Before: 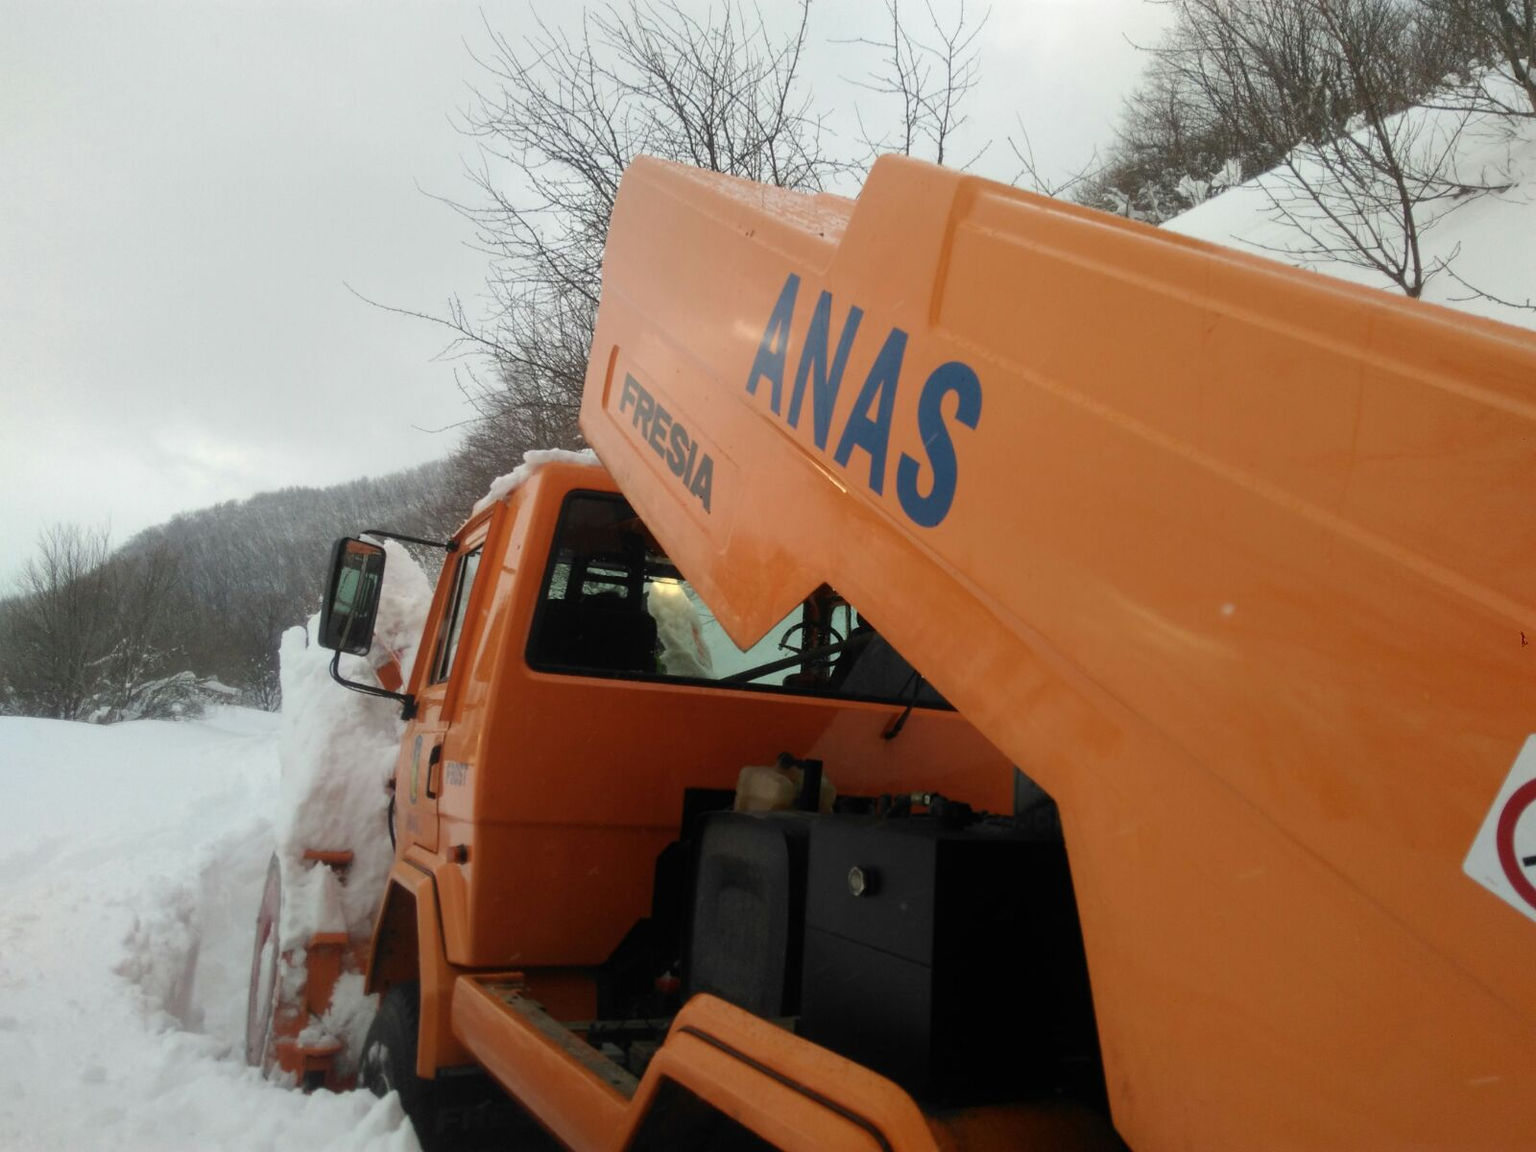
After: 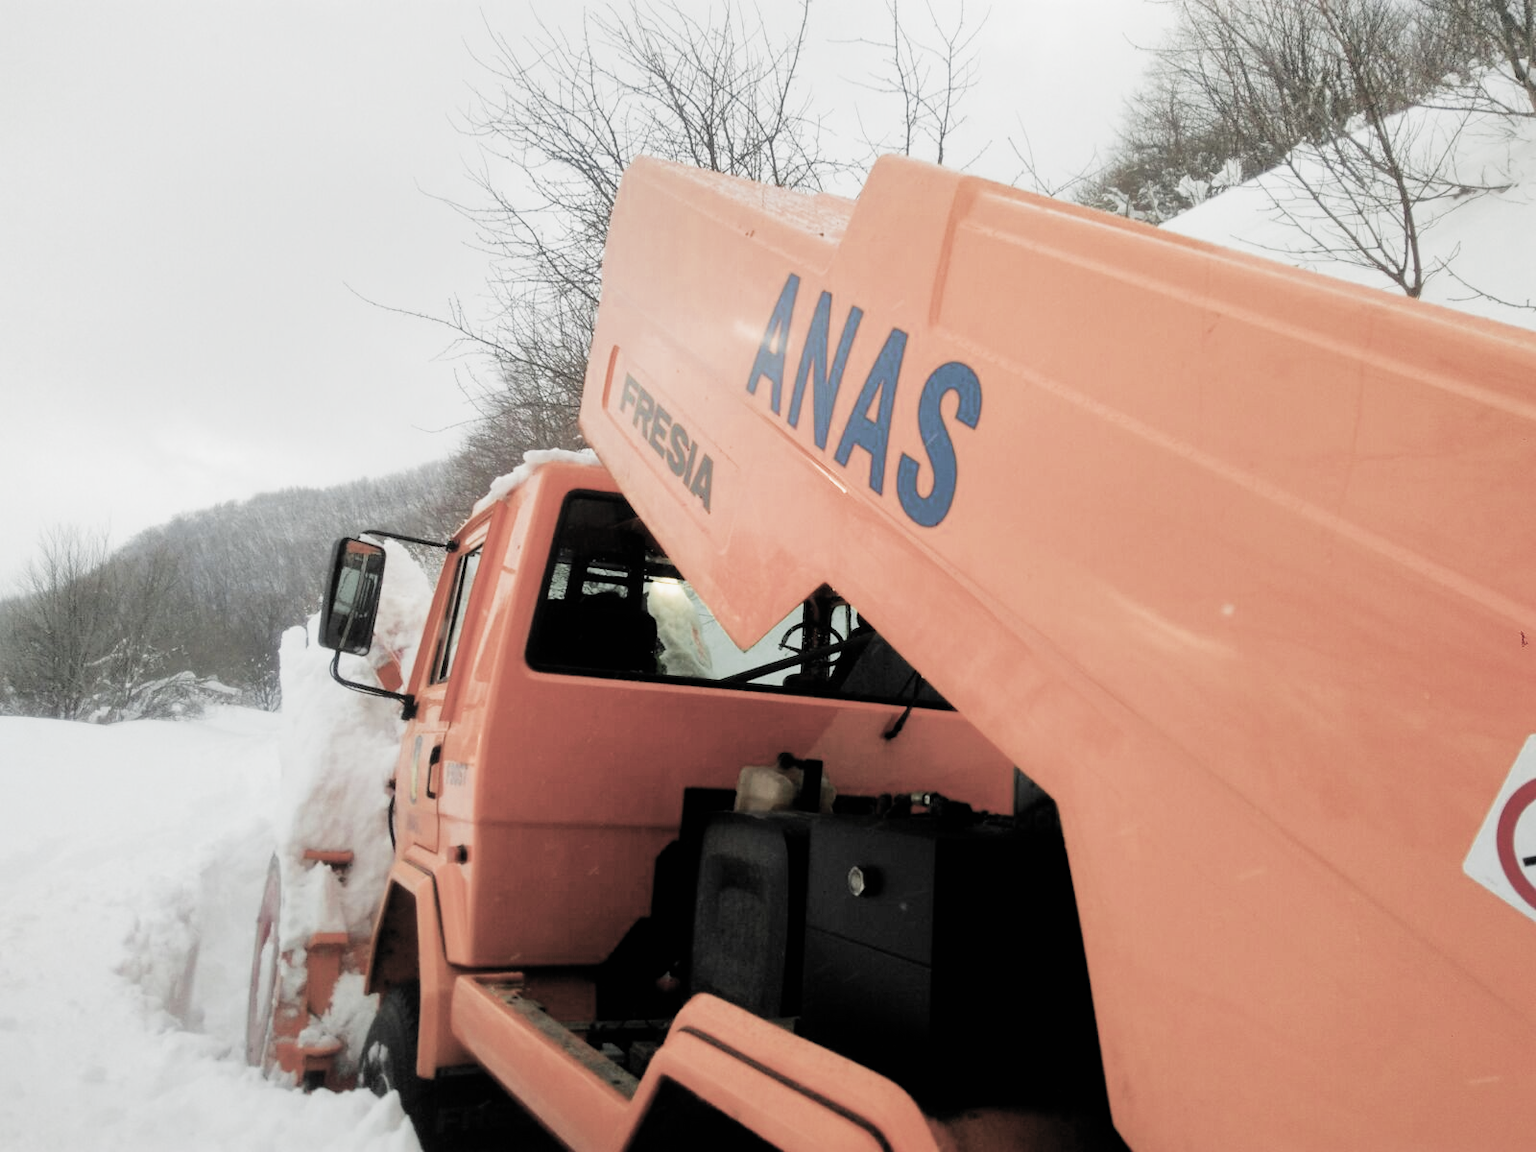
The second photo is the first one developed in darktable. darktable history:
shadows and highlights: shadows 29.84
exposure: exposure 1.271 EV, compensate highlight preservation false
color zones: curves: ch0 [(0.004, 0.305) (0.261, 0.623) (0.389, 0.399) (0.708, 0.571) (0.947, 0.34)]; ch1 [(0.025, 0.645) (0.229, 0.584) (0.326, 0.551) (0.484, 0.262) (0.757, 0.643)]
filmic rgb: black relative exposure -5.06 EV, white relative exposure 3.97 EV, hardness 2.9, contrast 1.403, highlights saturation mix -20.47%, color science v5 (2021), contrast in shadows safe, contrast in highlights safe
